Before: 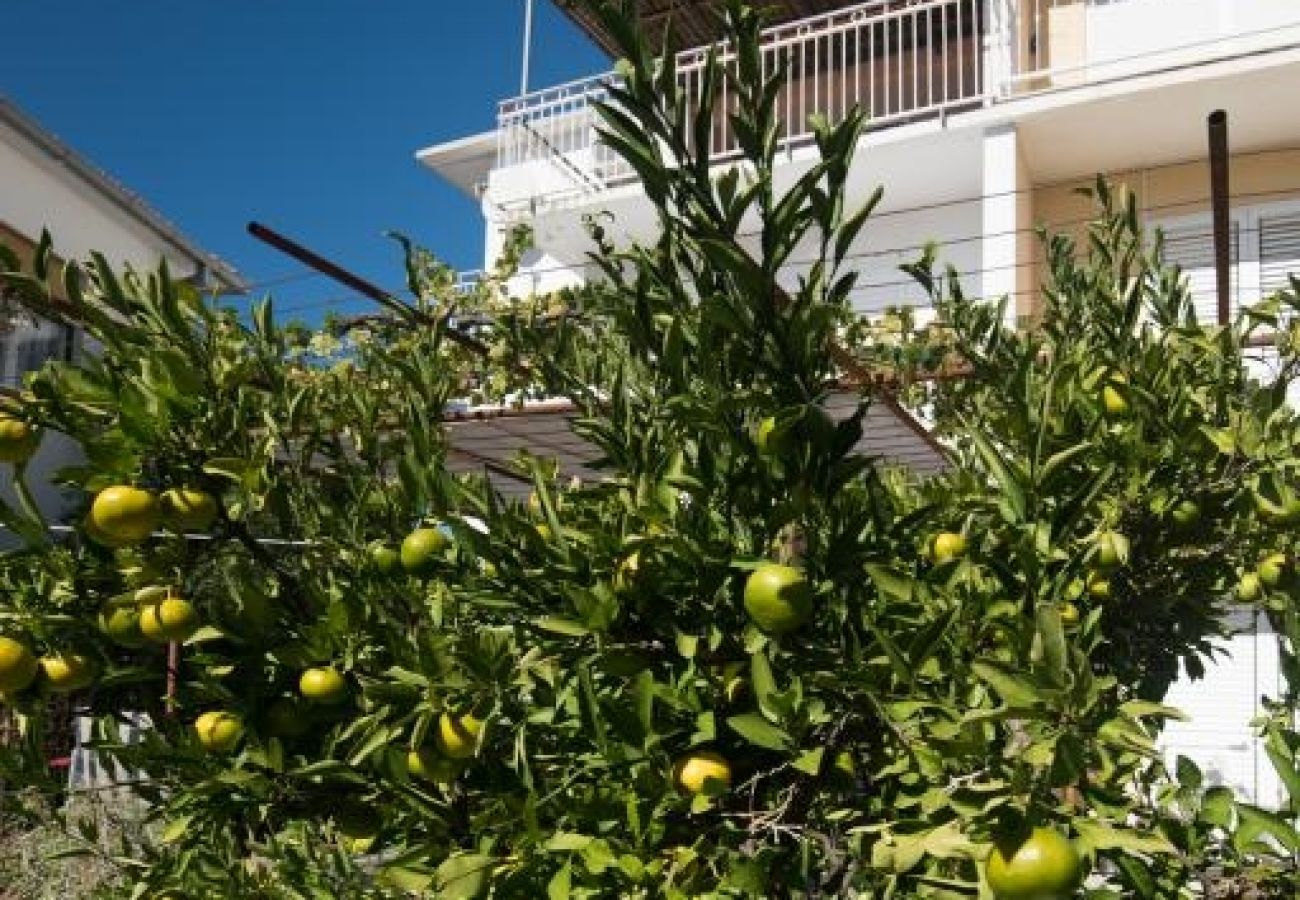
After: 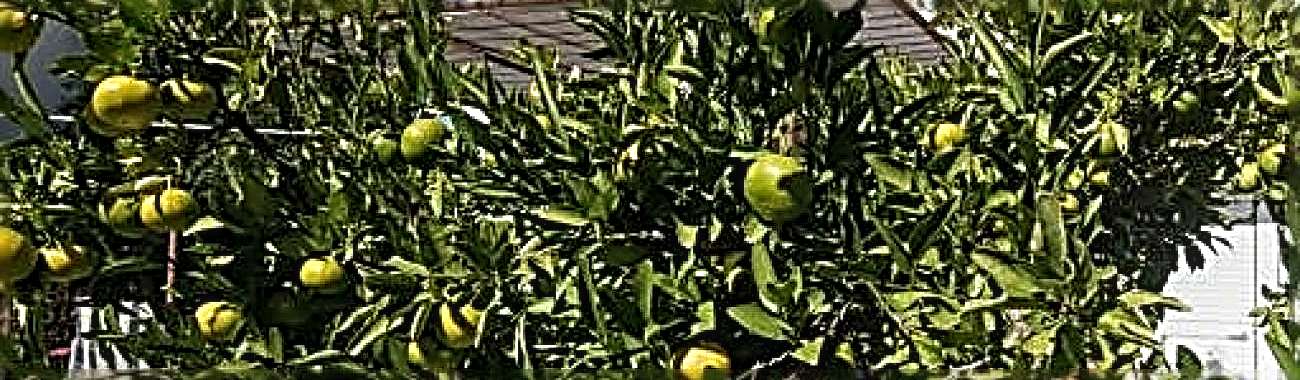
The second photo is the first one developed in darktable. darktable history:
local contrast: detail 130%
crop: top 45.596%, bottom 12.152%
sharpen: radius 4.037, amount 1.994
